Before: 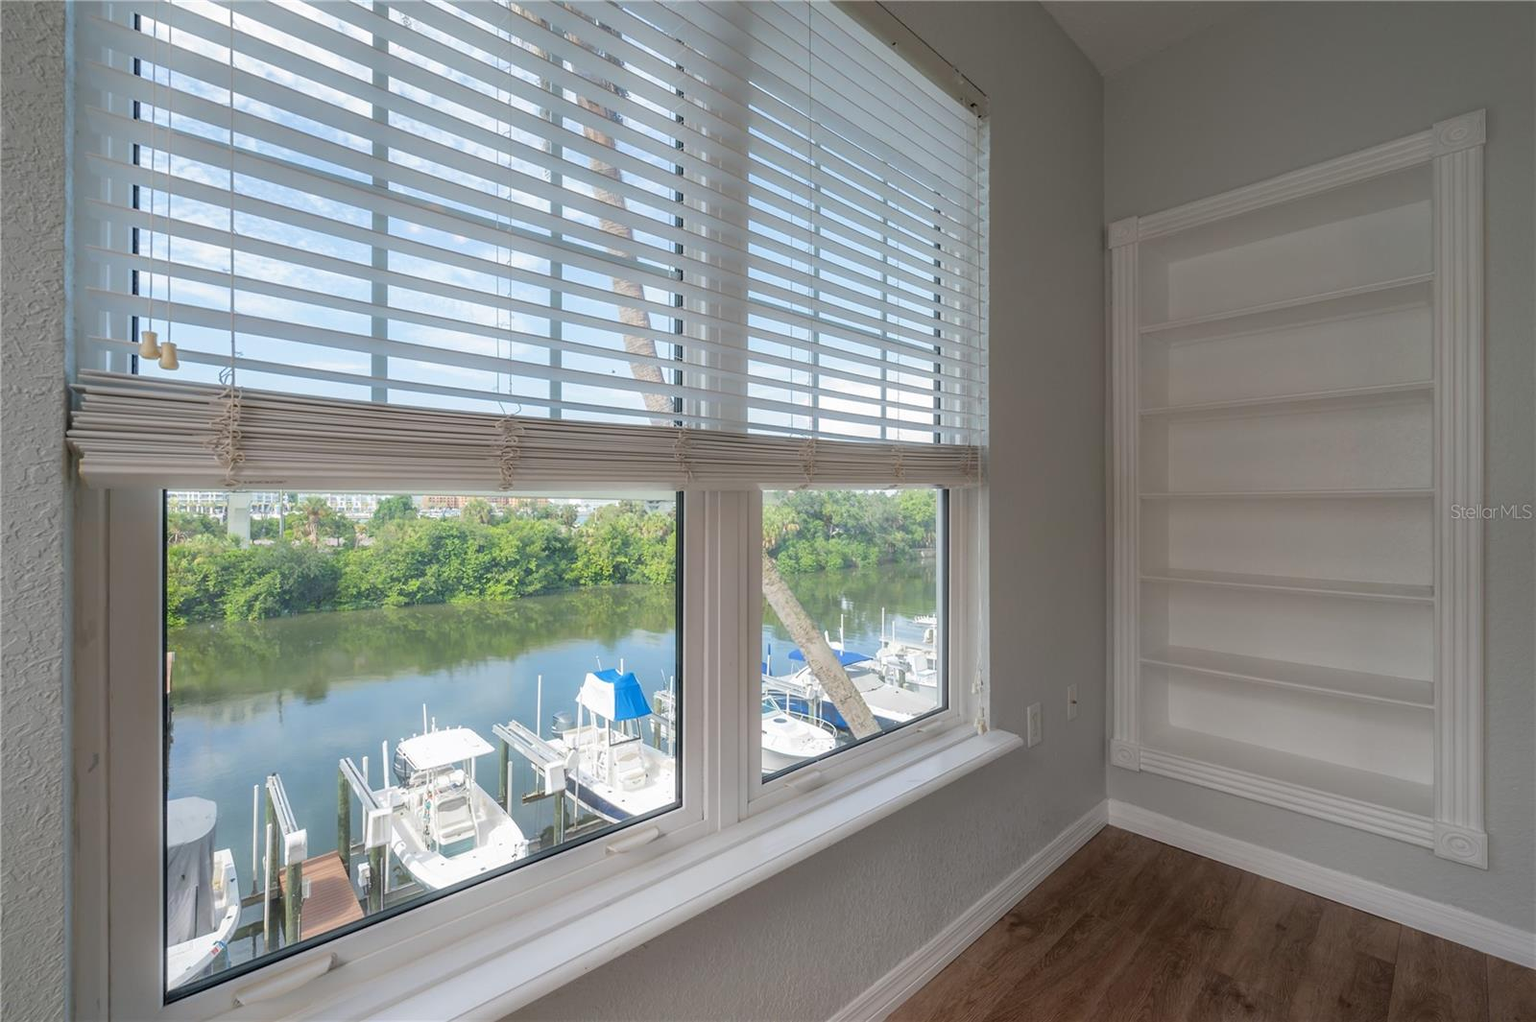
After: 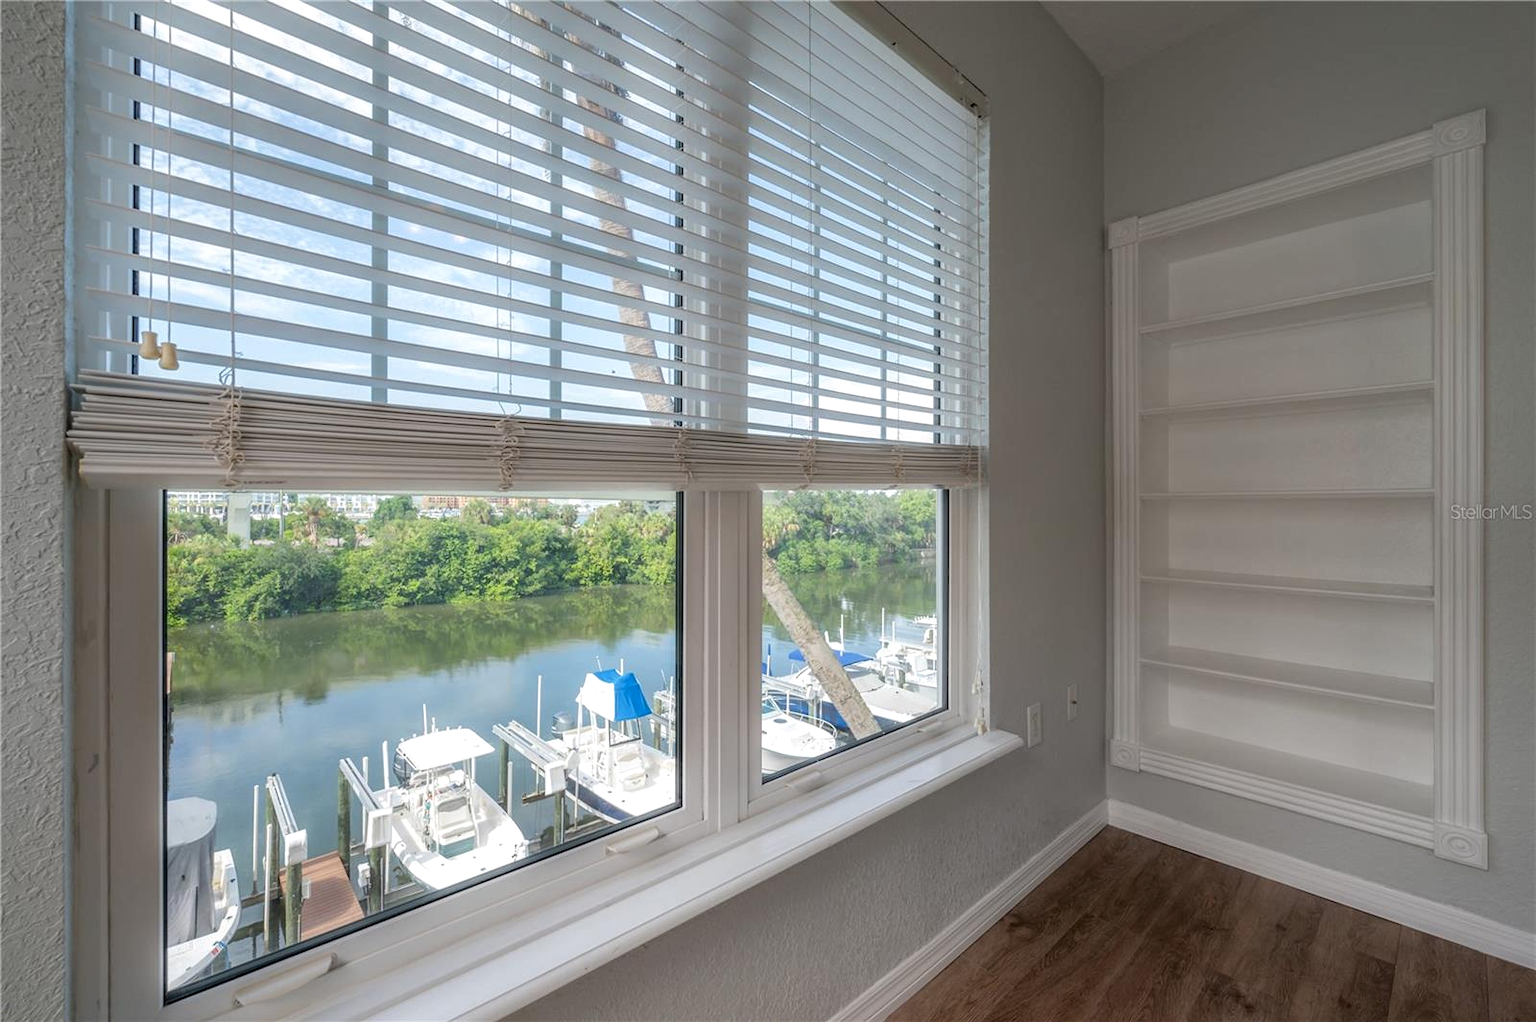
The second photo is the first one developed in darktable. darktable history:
tone equalizer: -8 EV 0.046 EV, edges refinement/feathering 500, mask exposure compensation -1.57 EV, preserve details no
local contrast: on, module defaults
